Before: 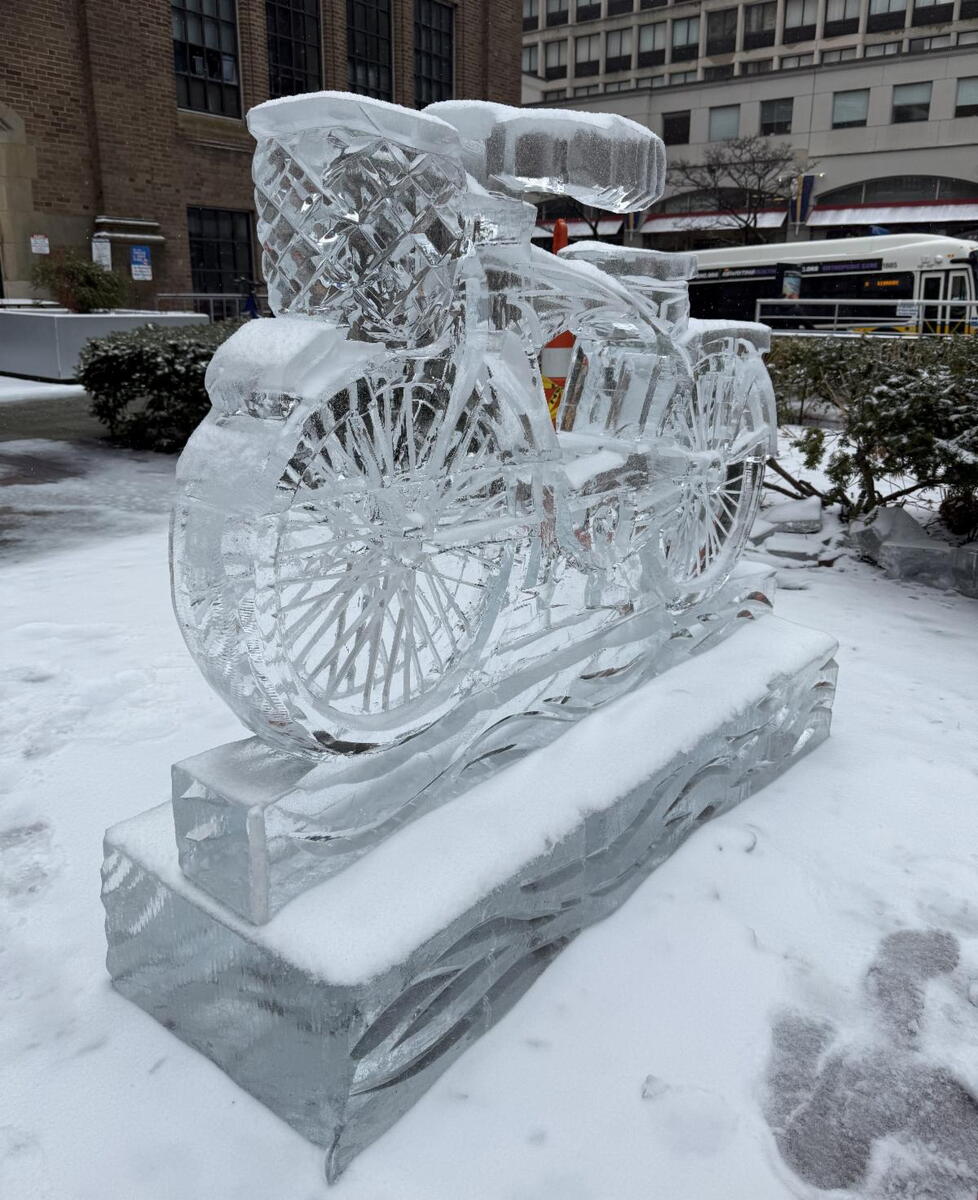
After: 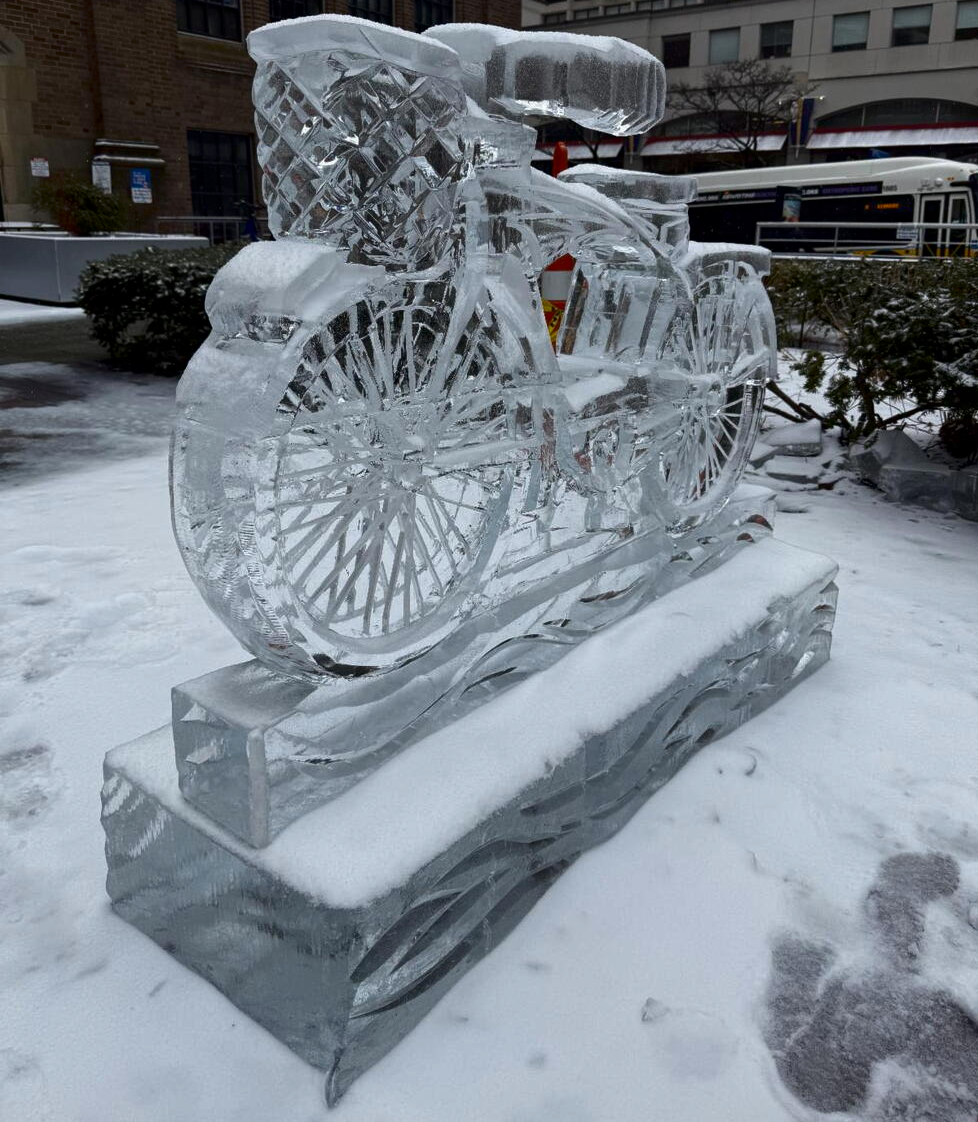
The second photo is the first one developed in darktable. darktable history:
contrast brightness saturation: brightness -0.209, saturation 0.083
crop and rotate: top 6.425%
